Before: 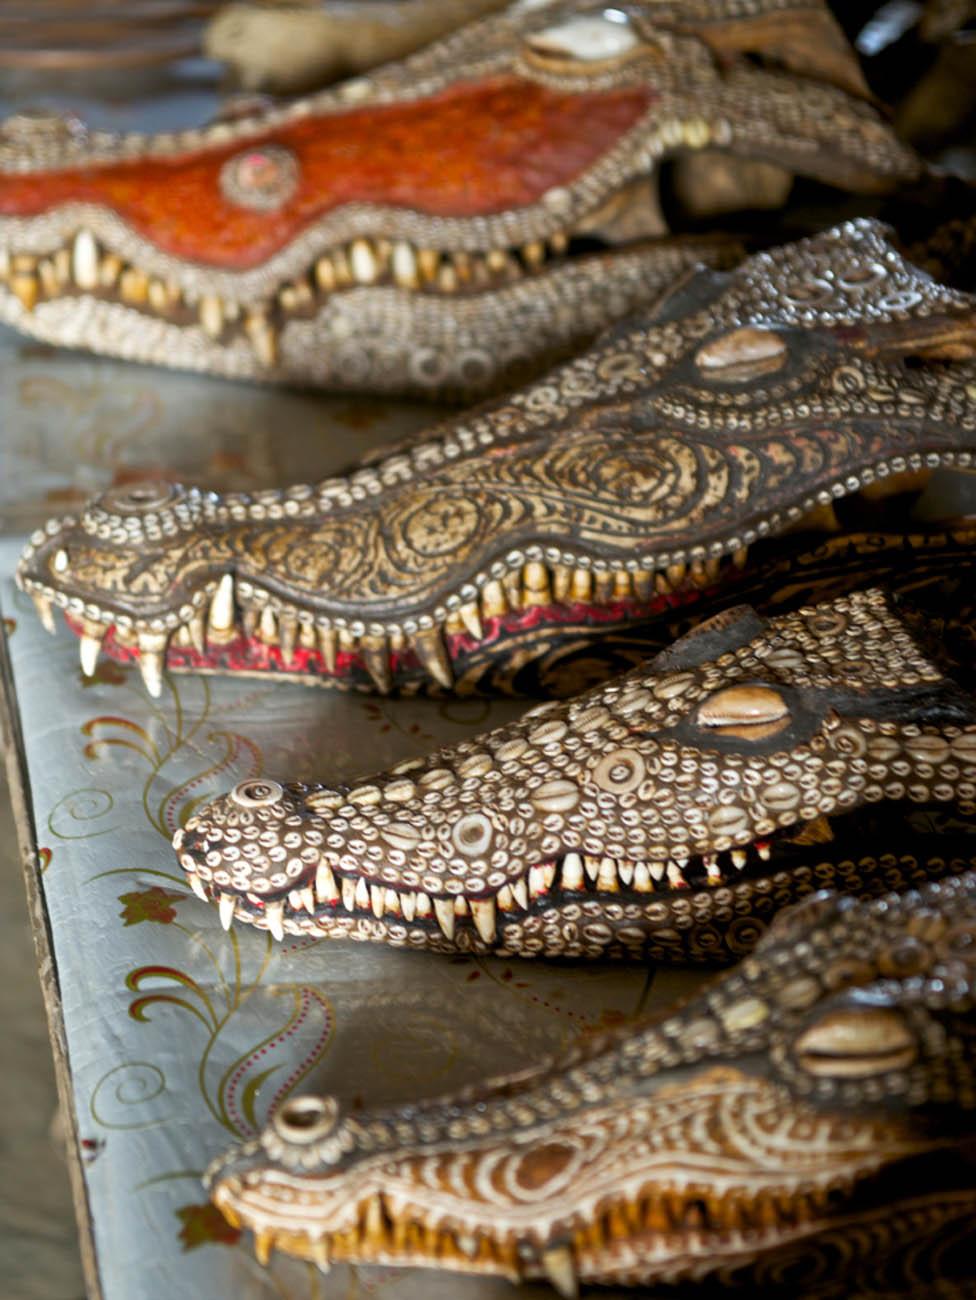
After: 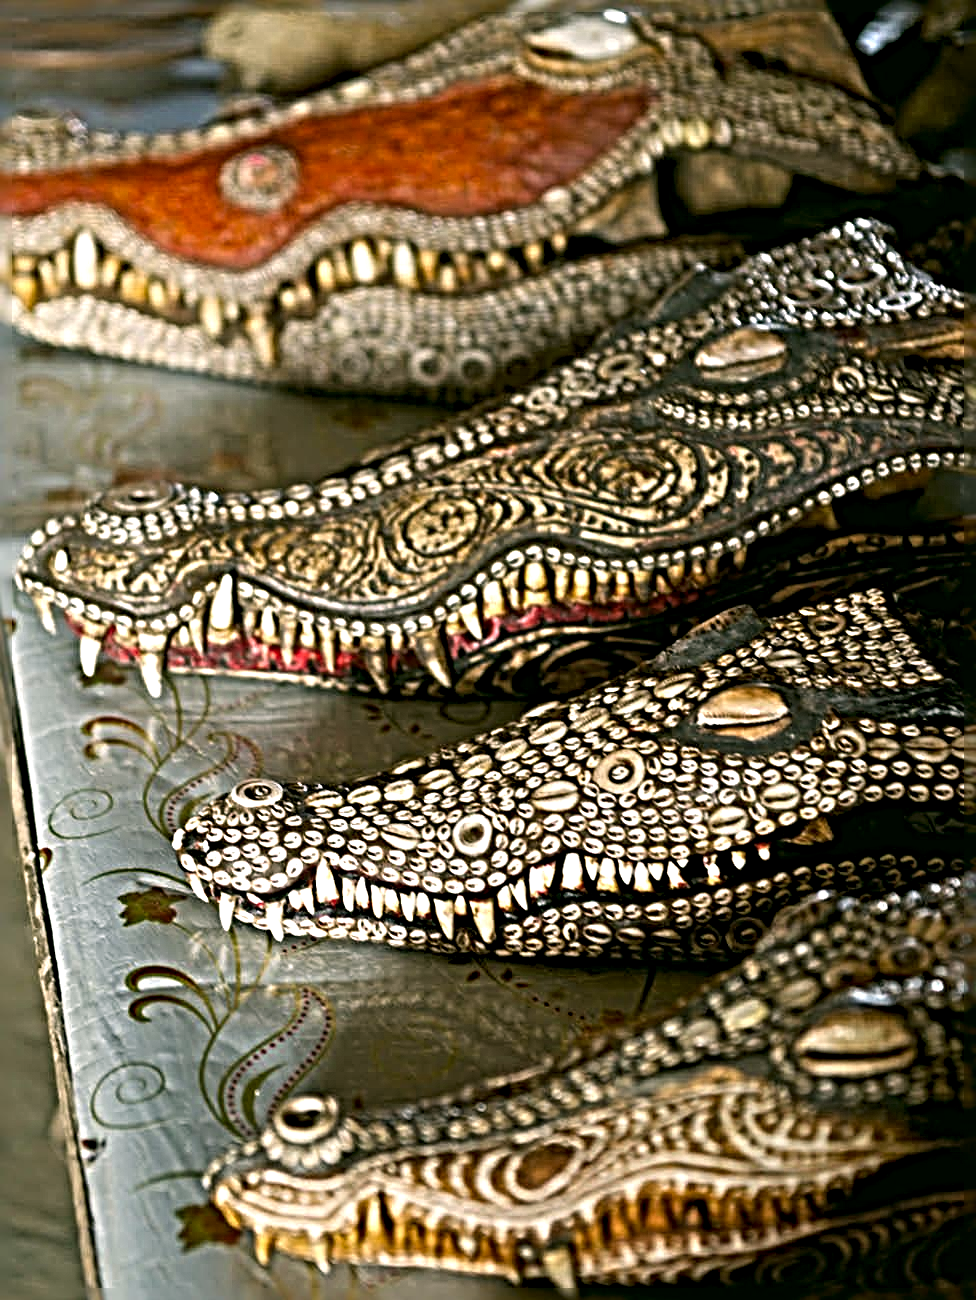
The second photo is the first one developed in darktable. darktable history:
sharpen: radius 6.254, amount 1.813, threshold 0.236
color correction: highlights a* 4.12, highlights b* 4.92, shadows a* -7.6, shadows b* 5.06
